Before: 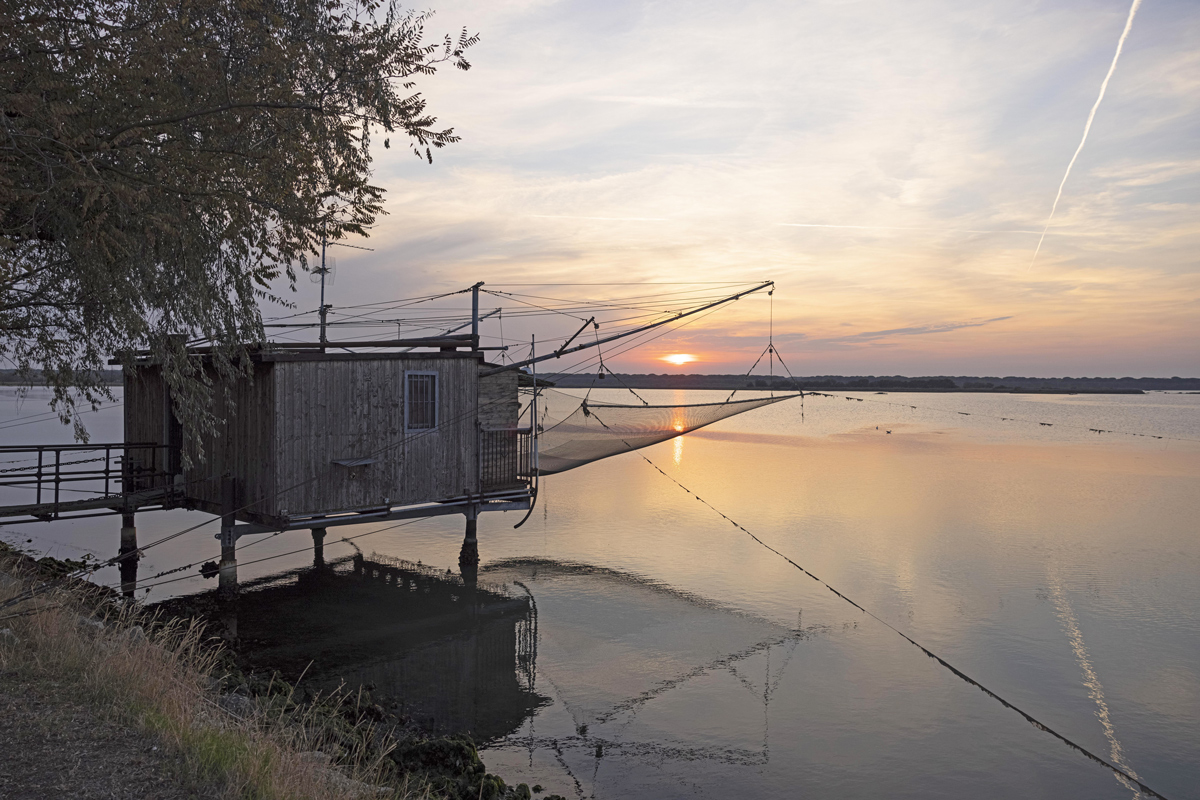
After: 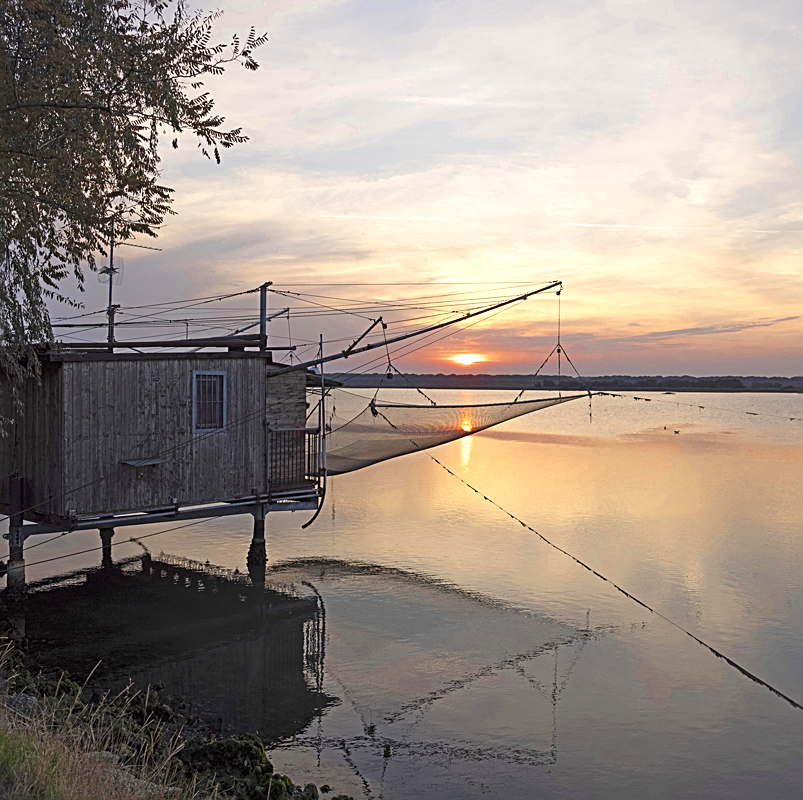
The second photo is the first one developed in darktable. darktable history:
sharpen: on, module defaults
color zones: curves: ch0 [(0.004, 0.305) (0.261, 0.623) (0.389, 0.399) (0.708, 0.571) (0.947, 0.34)]; ch1 [(0.025, 0.645) (0.229, 0.584) (0.326, 0.551) (0.484, 0.262) (0.757, 0.643)]
crop and rotate: left 17.686%, right 15.389%
